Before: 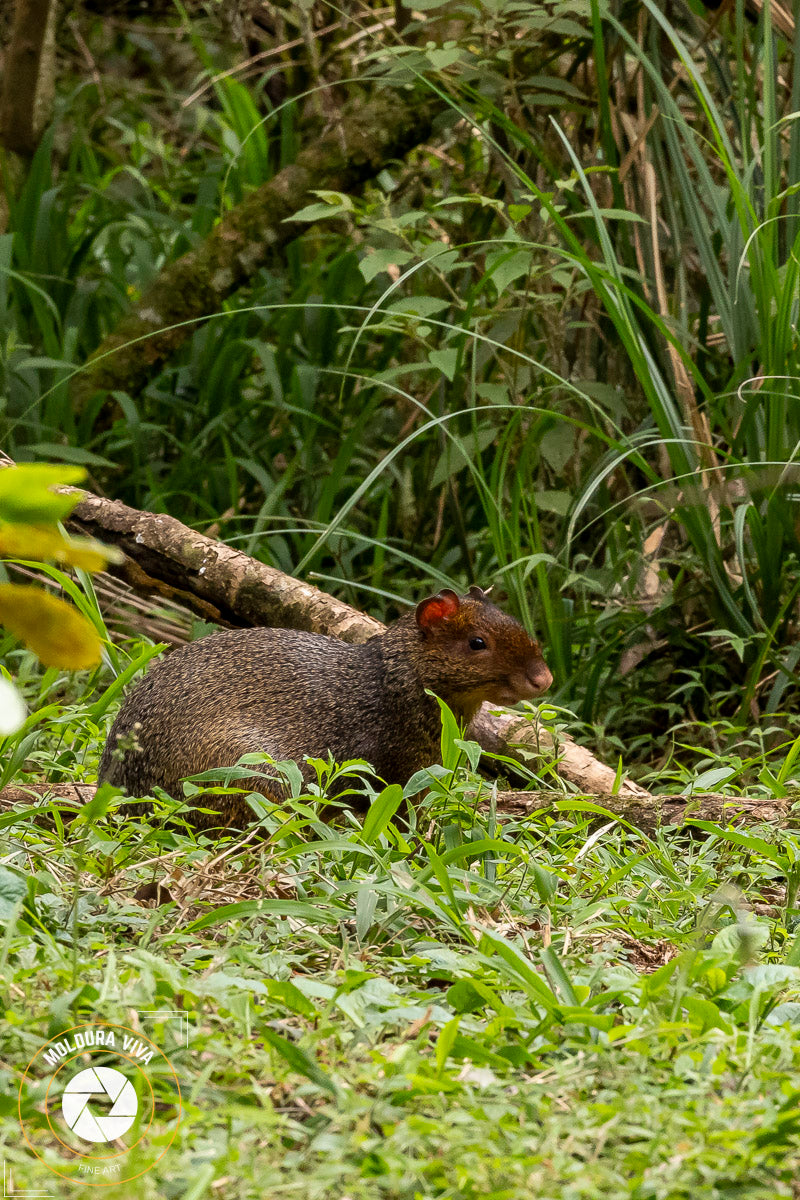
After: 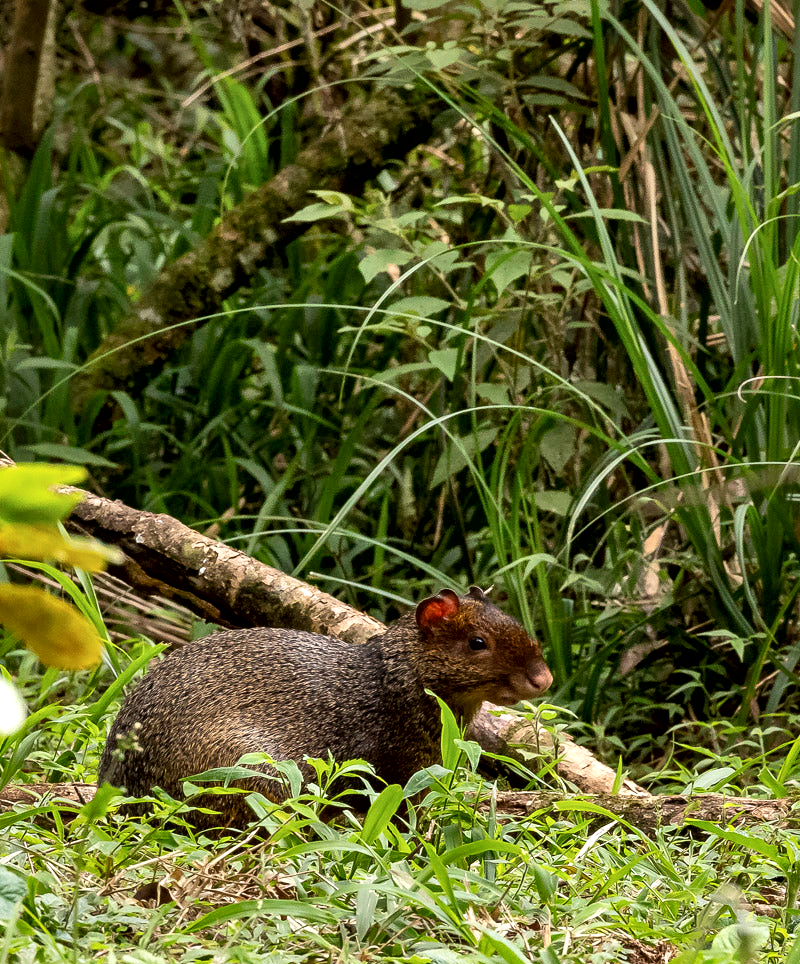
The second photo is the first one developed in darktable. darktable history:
crop: bottom 19.644%
local contrast: mode bilateral grid, contrast 100, coarseness 100, detail 165%, midtone range 0.2
exposure: black level correction 0.001, exposure 0.191 EV, compensate highlight preservation false
